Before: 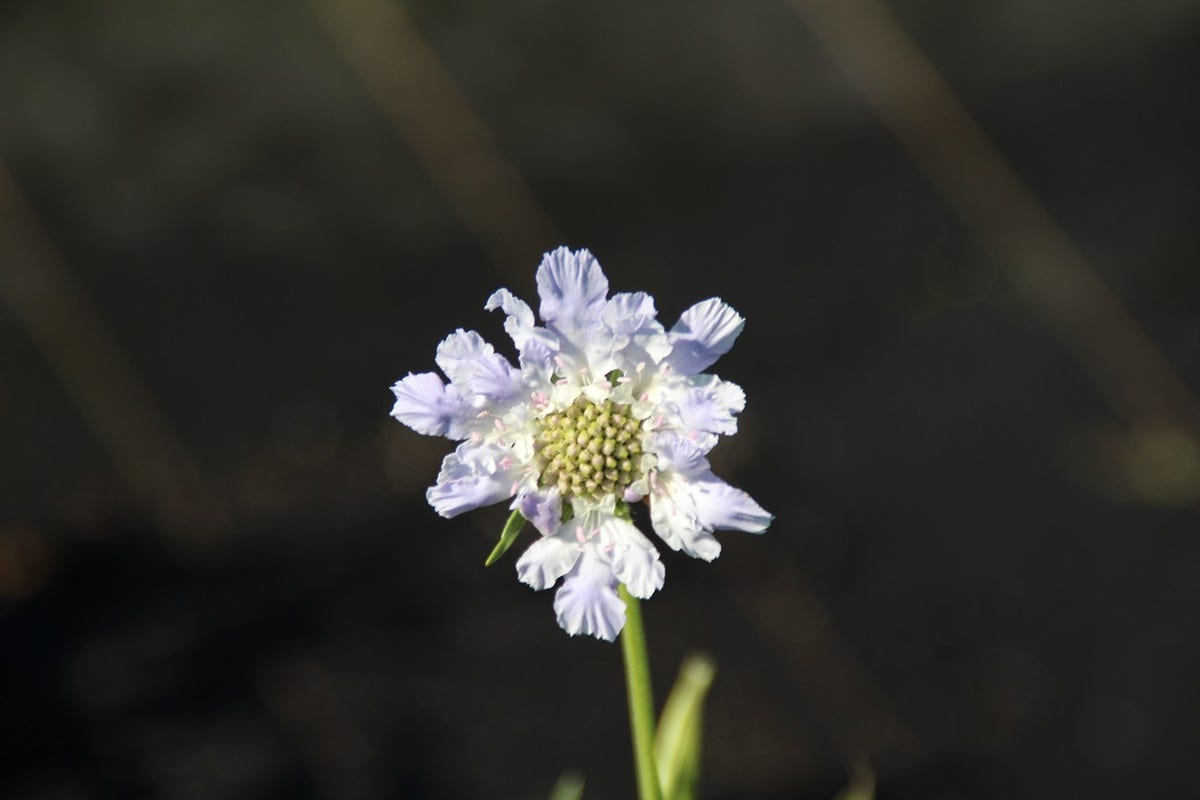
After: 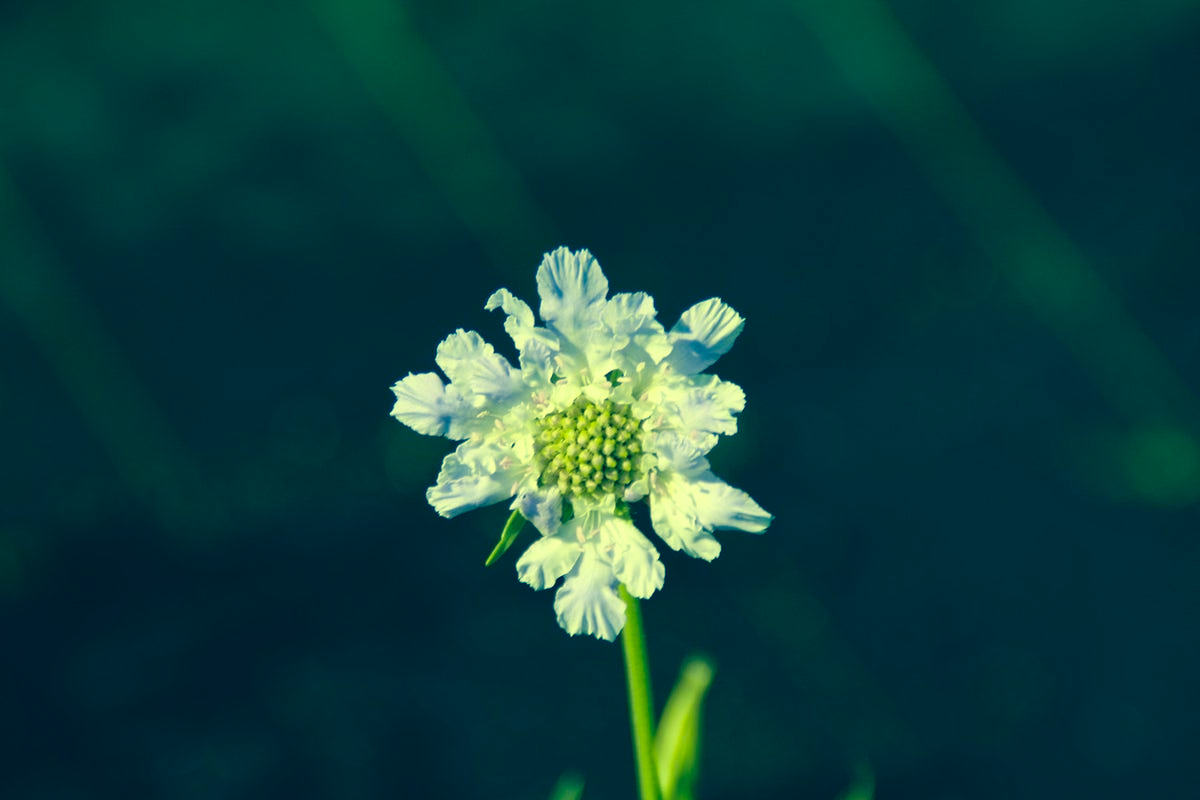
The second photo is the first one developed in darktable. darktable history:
local contrast: mode bilateral grid, contrast 10, coarseness 25, detail 110%, midtone range 0.2
color correction: highlights a* -15.58, highlights b* 40, shadows a* -40, shadows b* -26.18
